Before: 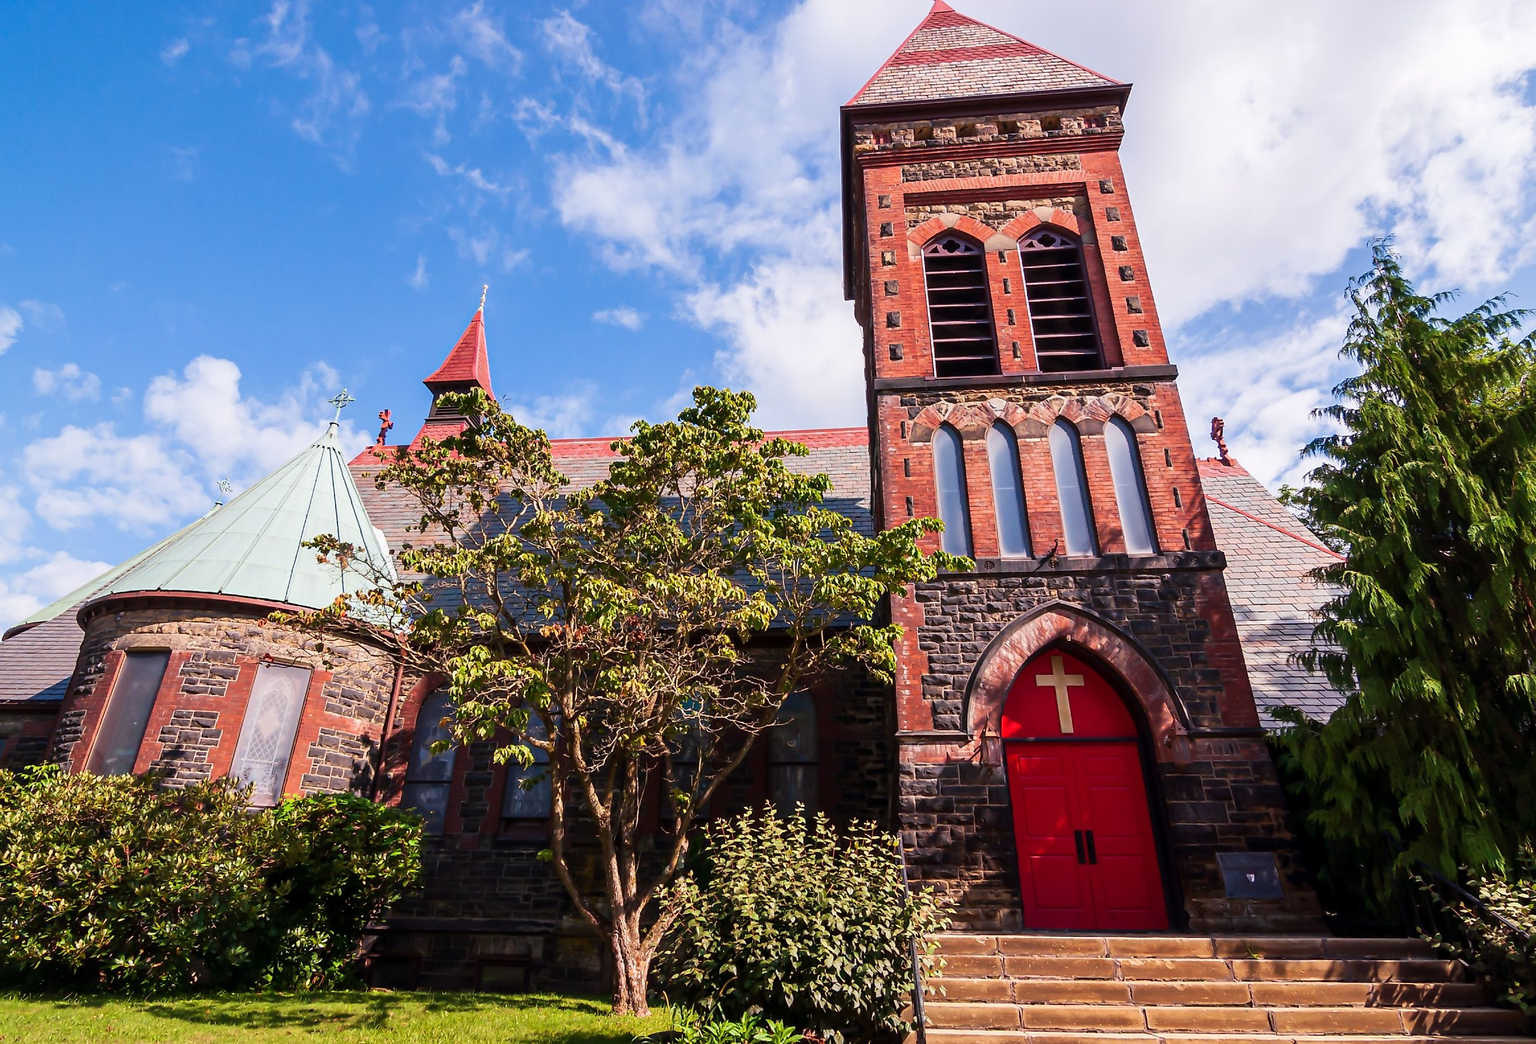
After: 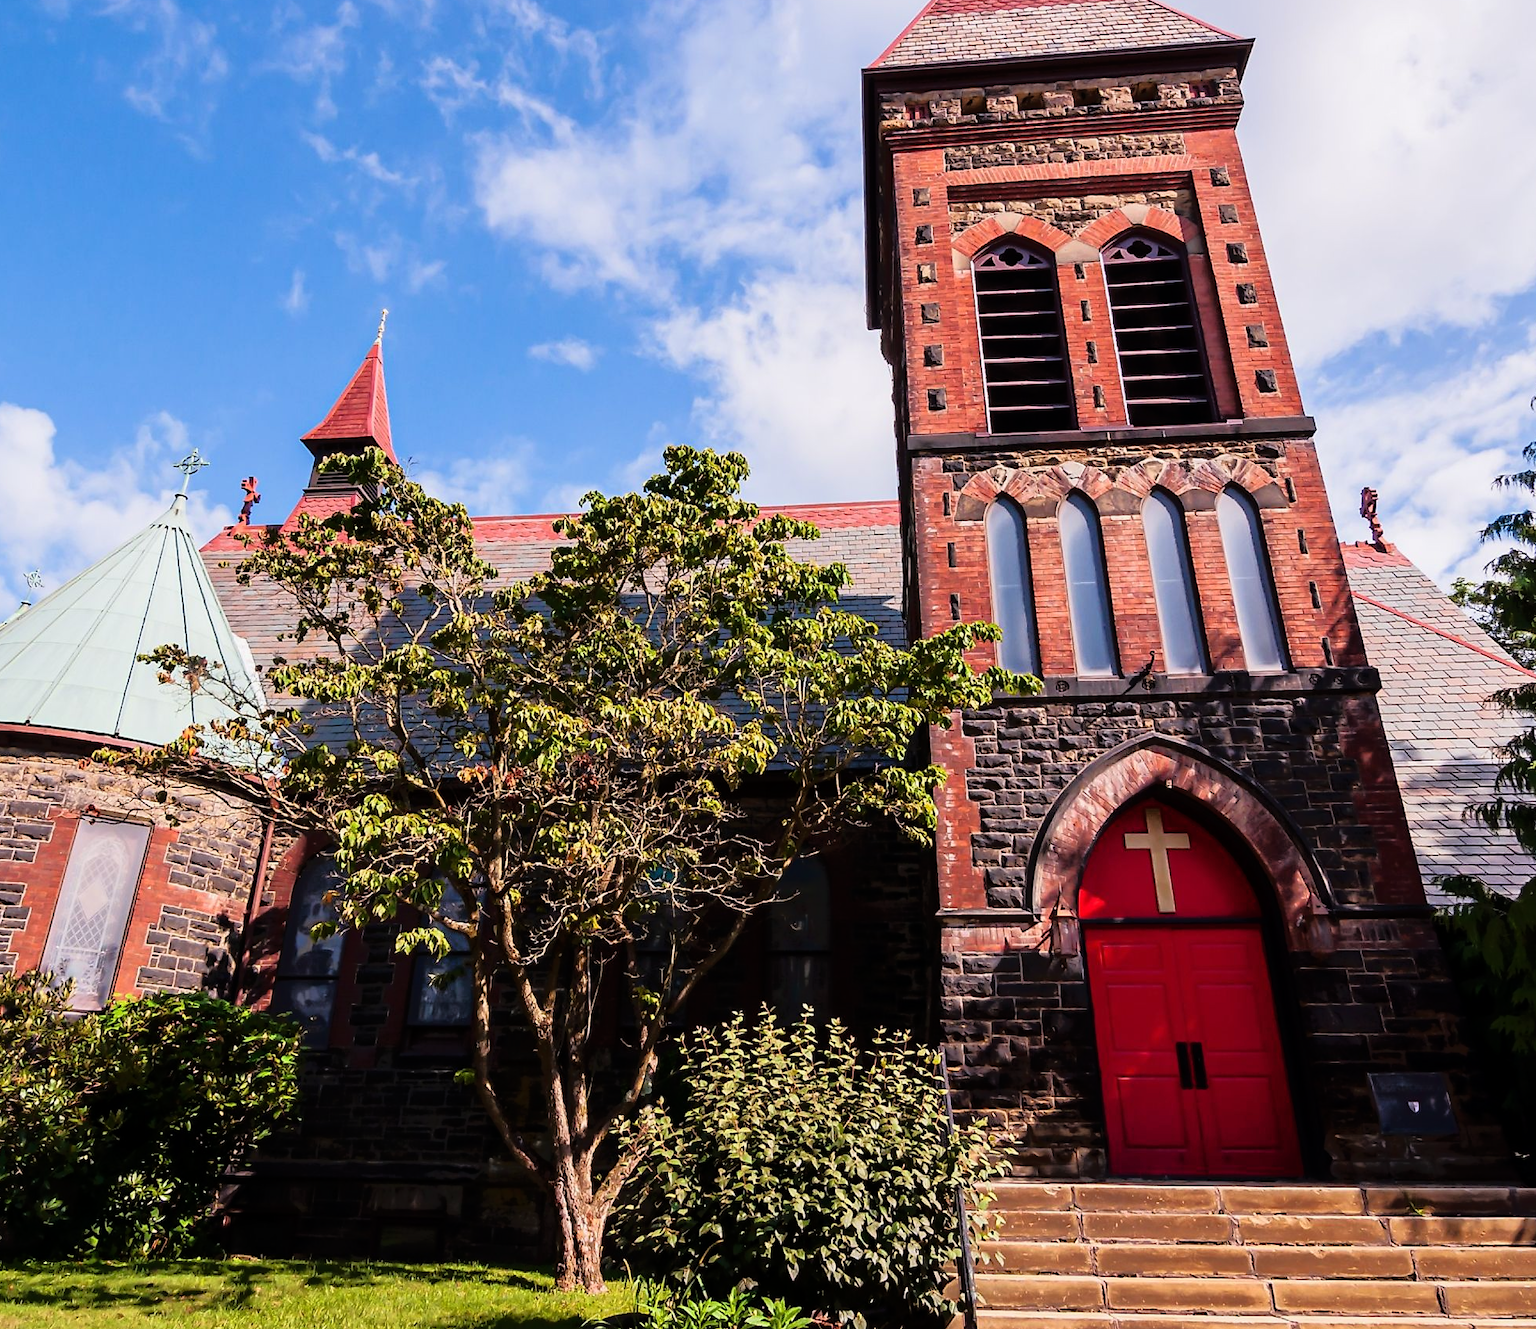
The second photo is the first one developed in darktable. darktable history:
crop and rotate: left 13.01%, top 5.323%, right 12.62%
tone equalizer: -8 EV -1.81 EV, -7 EV -1.2 EV, -6 EV -1.62 EV, edges refinement/feathering 500, mask exposure compensation -1.57 EV, preserve details no
